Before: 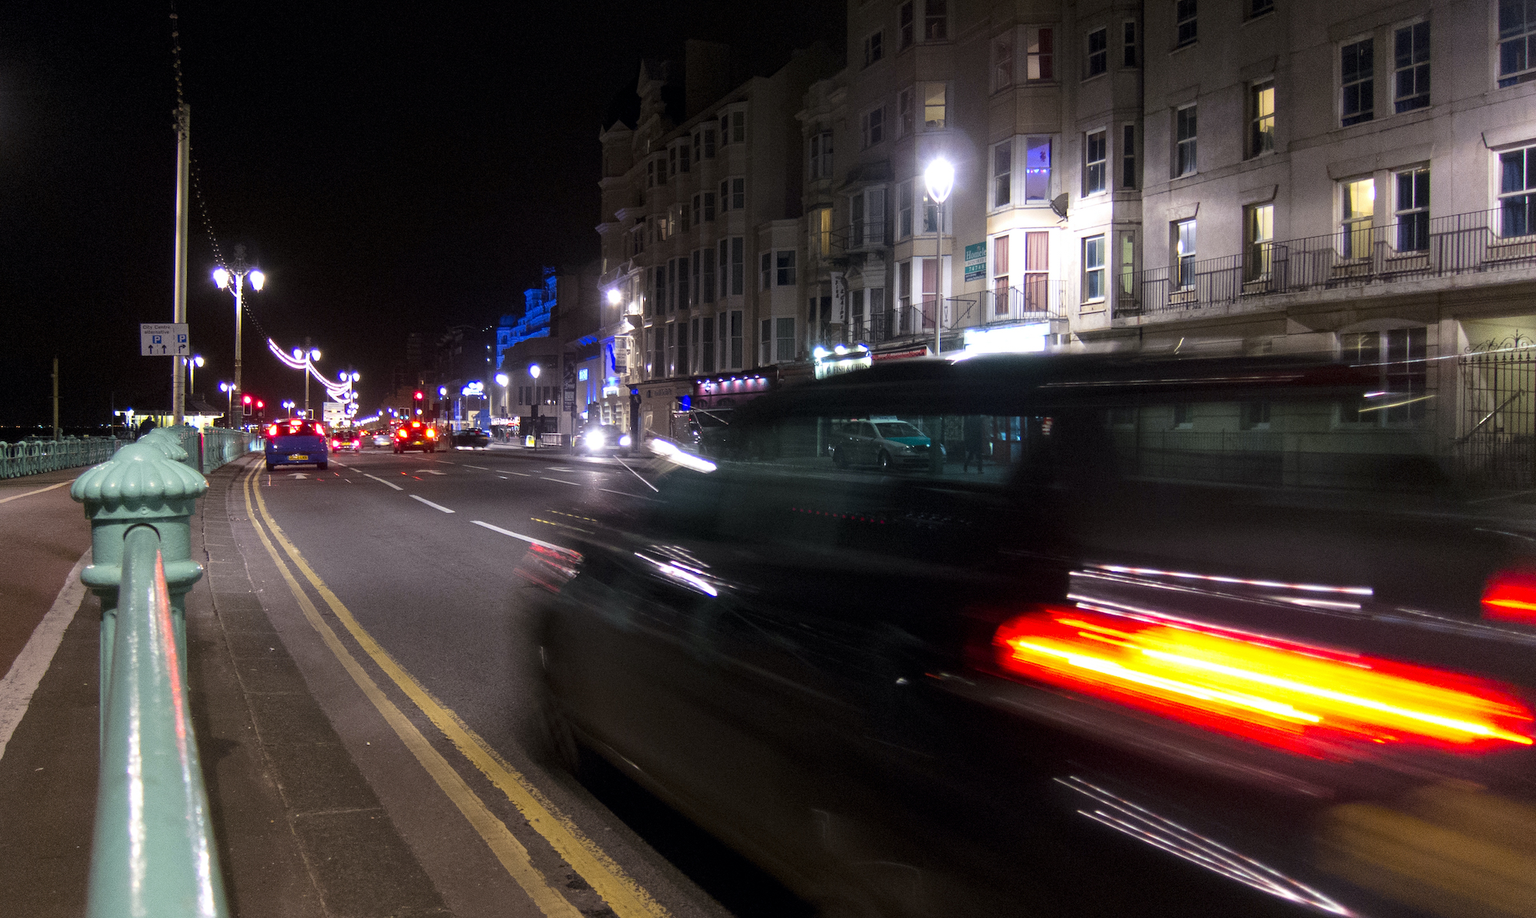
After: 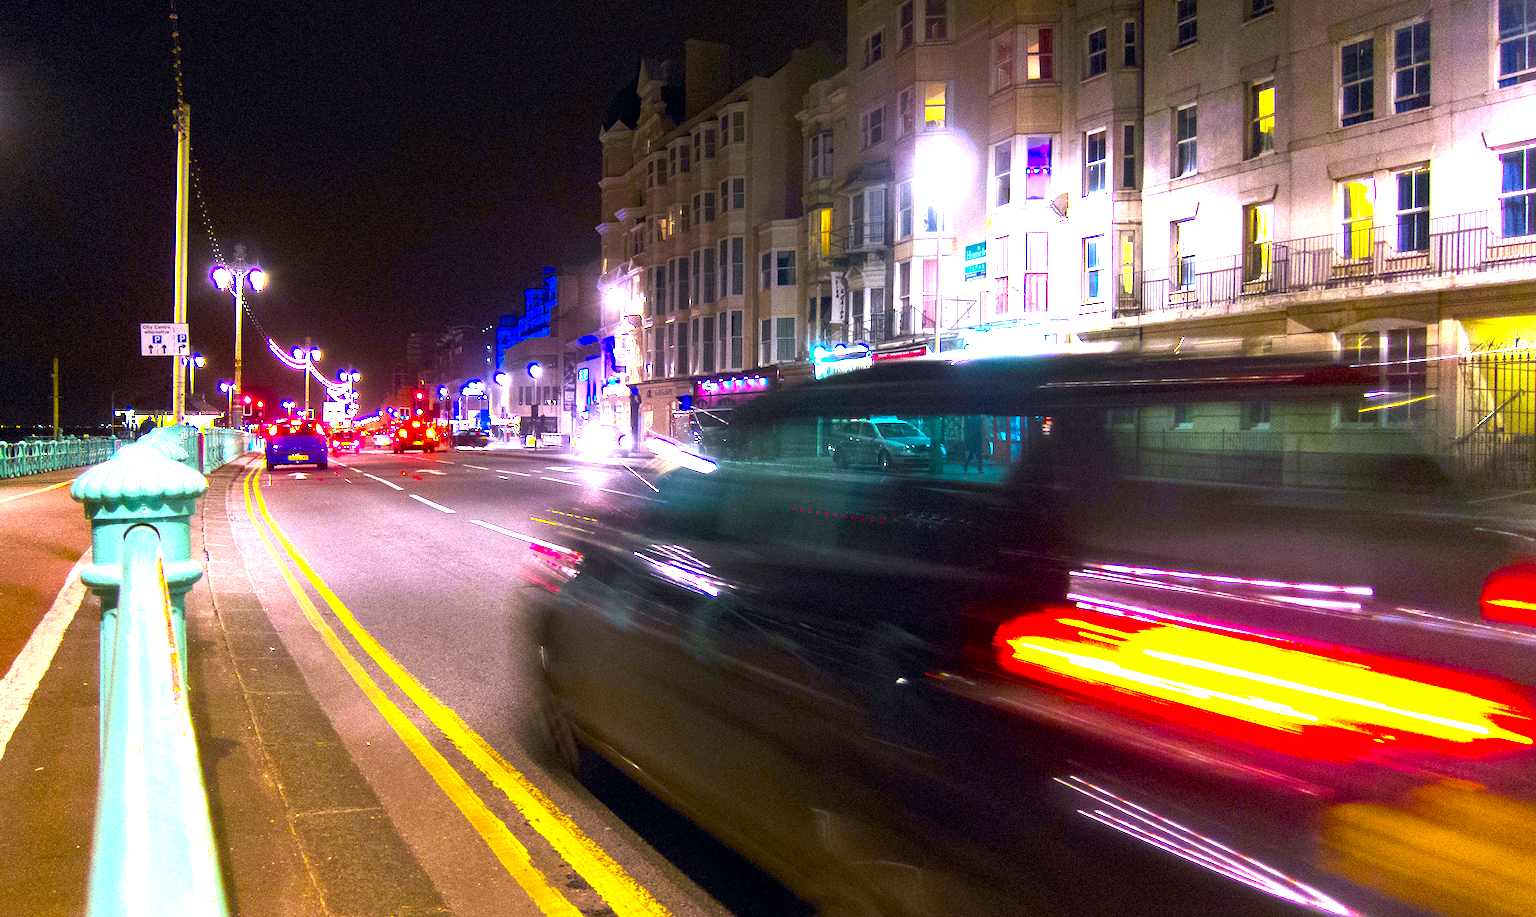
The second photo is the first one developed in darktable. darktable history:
exposure: black level correction 0, exposure 1.45 EV, compensate exposure bias true, compensate highlight preservation false
color balance rgb: linear chroma grading › global chroma 20%, perceptual saturation grading › global saturation 65%, perceptual saturation grading › highlights 50%, perceptual saturation grading › shadows 30%, perceptual brilliance grading › global brilliance 12%, perceptual brilliance grading › highlights 15%, global vibrance 20%
